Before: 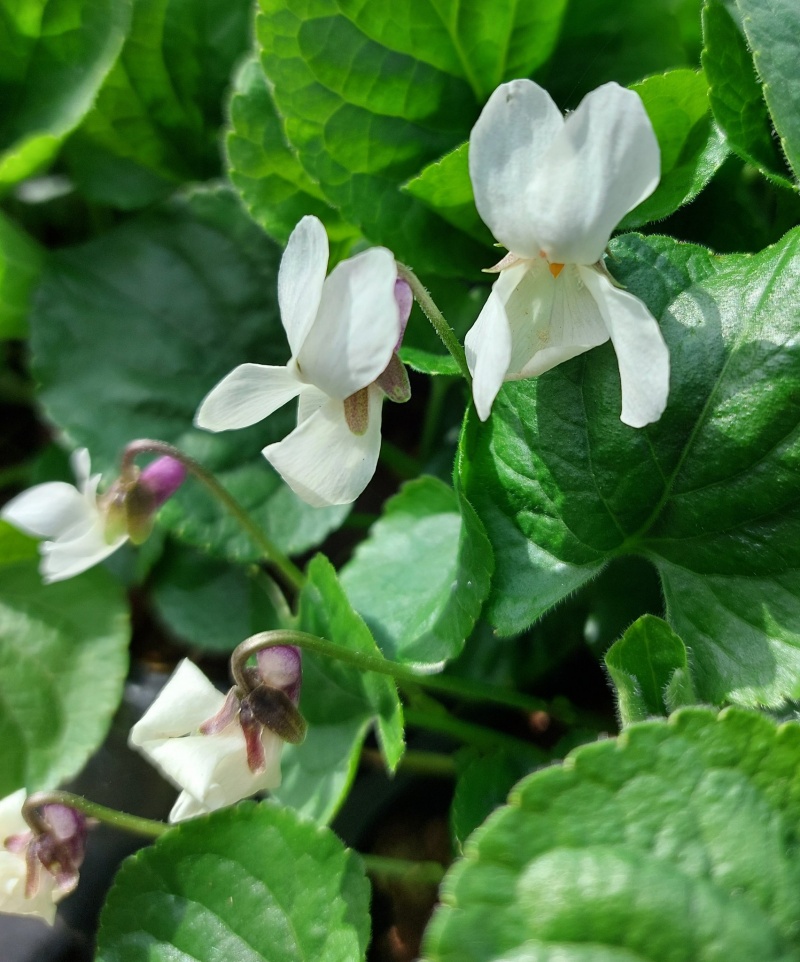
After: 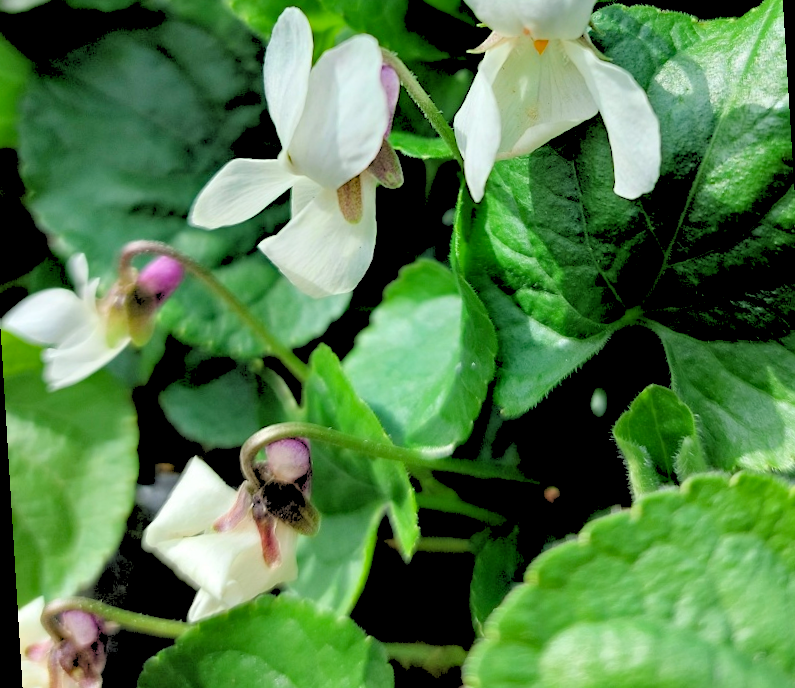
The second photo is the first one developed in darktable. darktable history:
crop and rotate: top 18.507%
haze removal: adaptive false
rotate and perspective: rotation -3.52°, crop left 0.036, crop right 0.964, crop top 0.081, crop bottom 0.919
rgb levels: levels [[0.027, 0.429, 0.996], [0, 0.5, 1], [0, 0.5, 1]]
